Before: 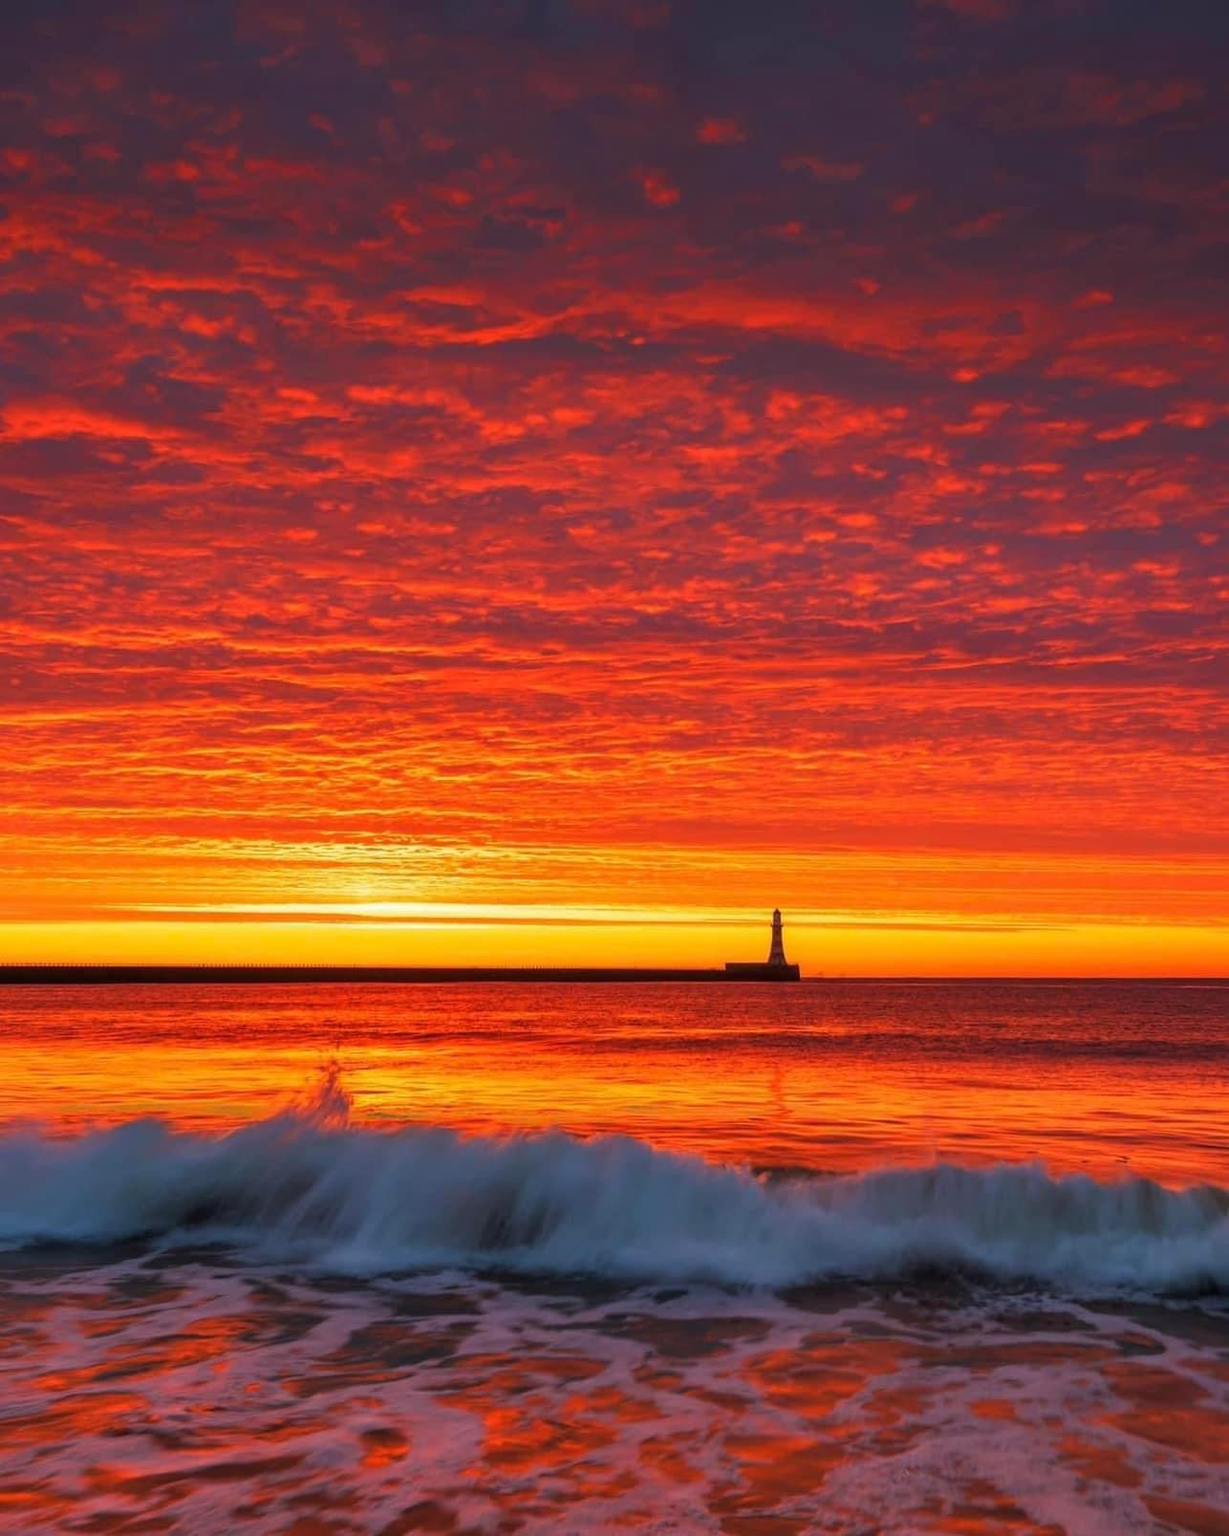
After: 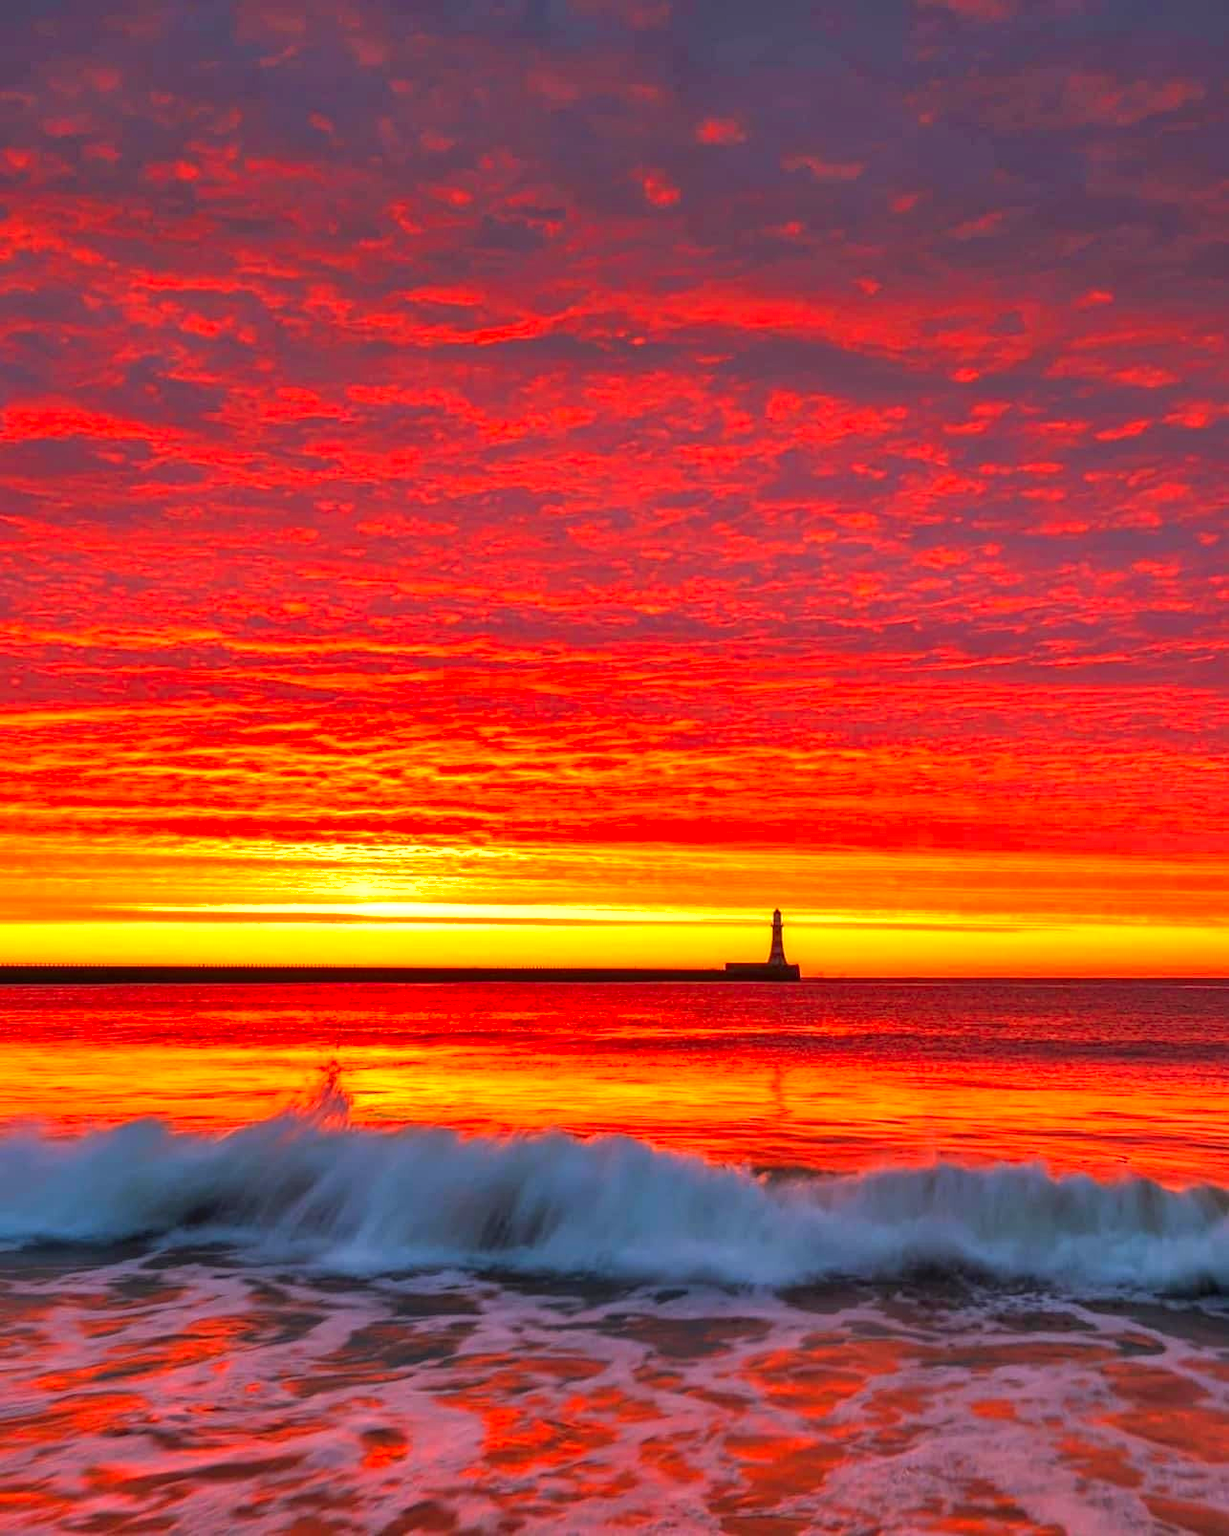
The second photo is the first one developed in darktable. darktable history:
shadows and highlights: shadows 52.6, soften with gaussian
contrast brightness saturation: contrast 0.04, saturation 0.16
exposure: exposure 0.647 EV, compensate highlight preservation false
